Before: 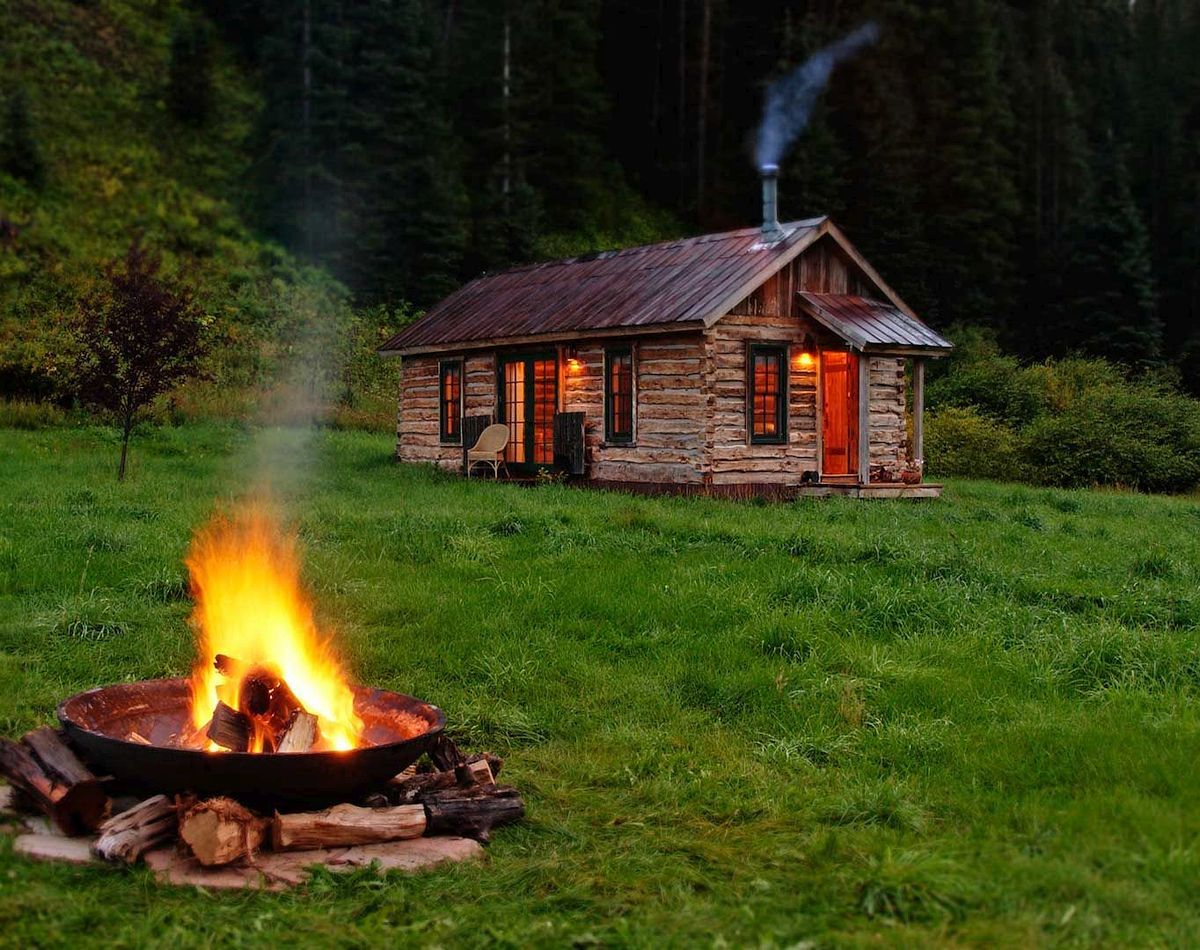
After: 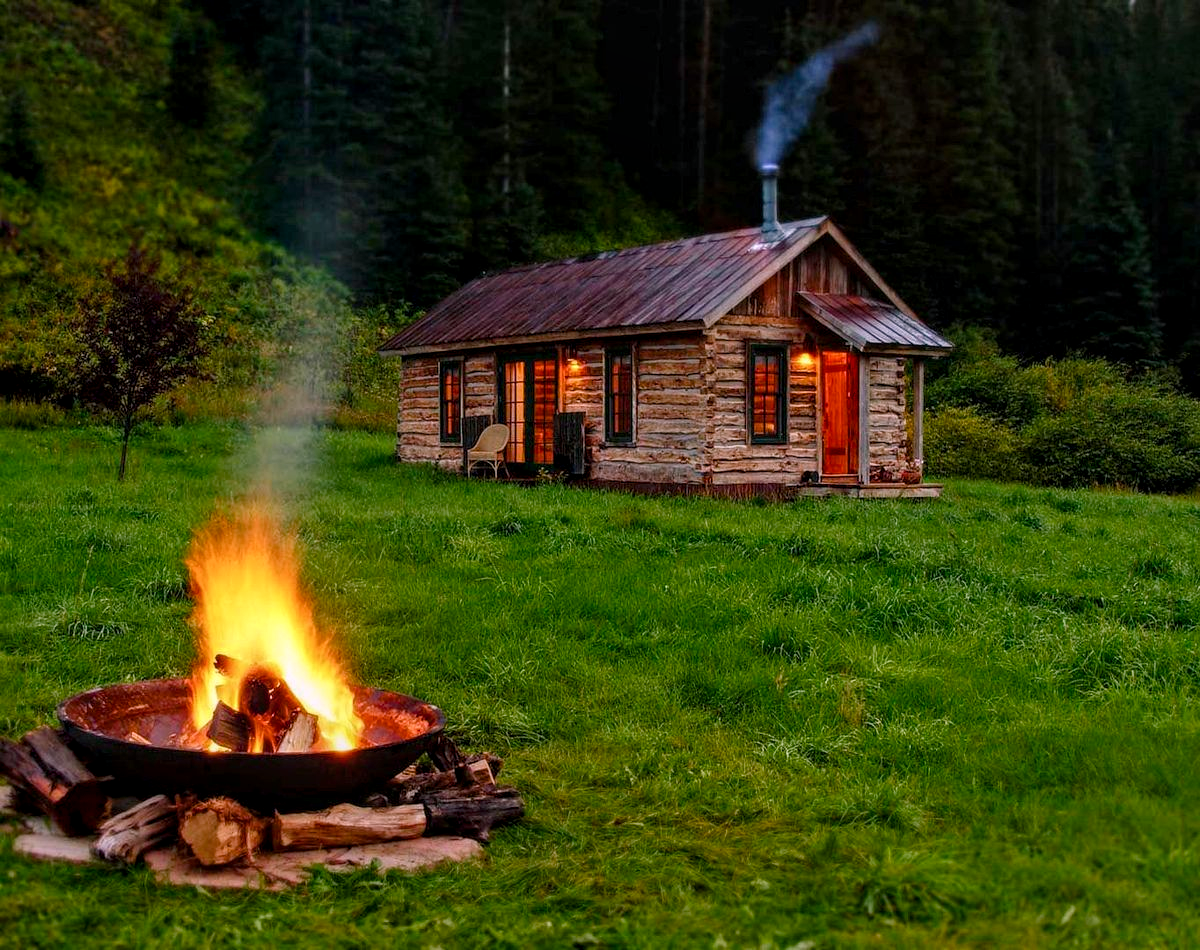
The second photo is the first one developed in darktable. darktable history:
local contrast: on, module defaults
color balance rgb: shadows lift › chroma 1.033%, shadows lift › hue 217.96°, highlights gain › chroma 1.513%, highlights gain › hue 311.63°, linear chroma grading › shadows -3.636%, linear chroma grading › highlights -4.274%, perceptual saturation grading › global saturation 20%, perceptual saturation grading › highlights -25.671%, perceptual saturation grading › shadows 25.177%, global vibrance 14.198%
